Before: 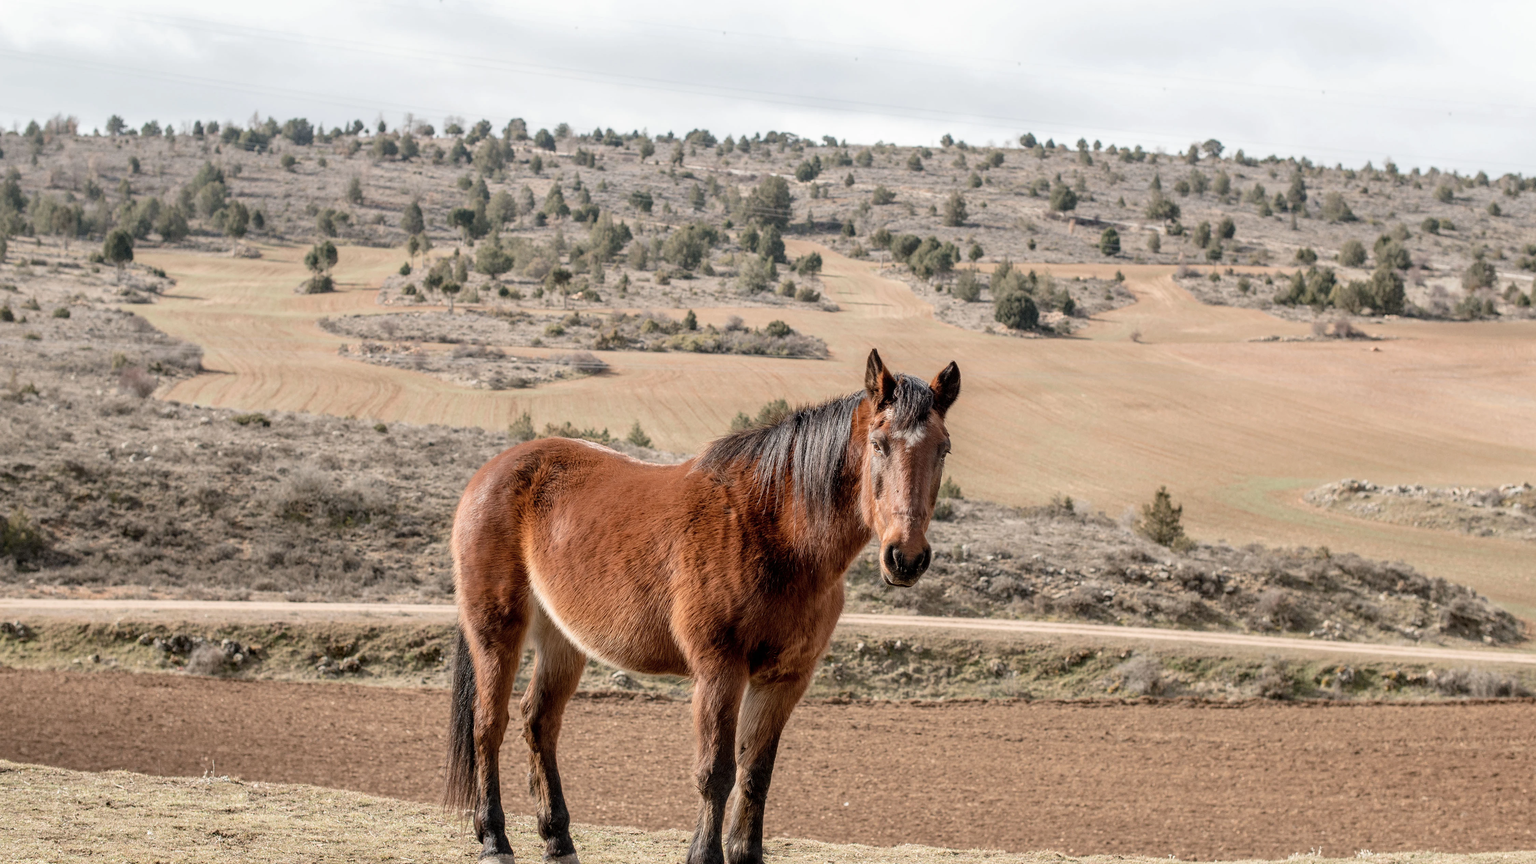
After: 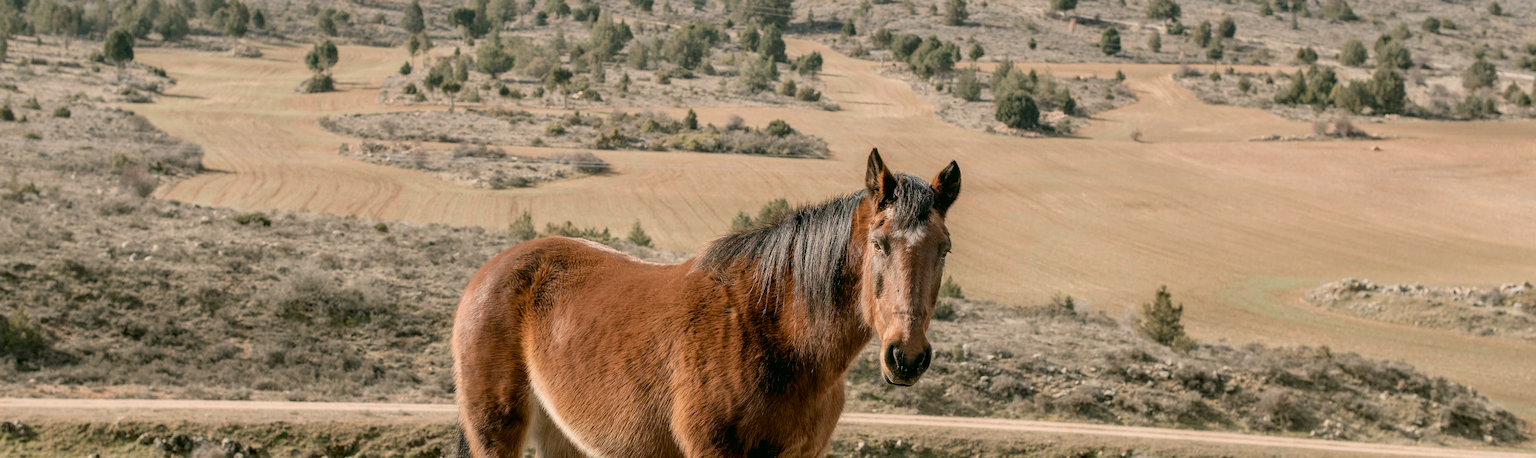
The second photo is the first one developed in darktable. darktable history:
color correction: highlights a* 4.32, highlights b* 4.97, shadows a* -6.93, shadows b* 4.55
exposure: exposure -0.171 EV, compensate highlight preservation false
crop and rotate: top 23.316%, bottom 23.598%
